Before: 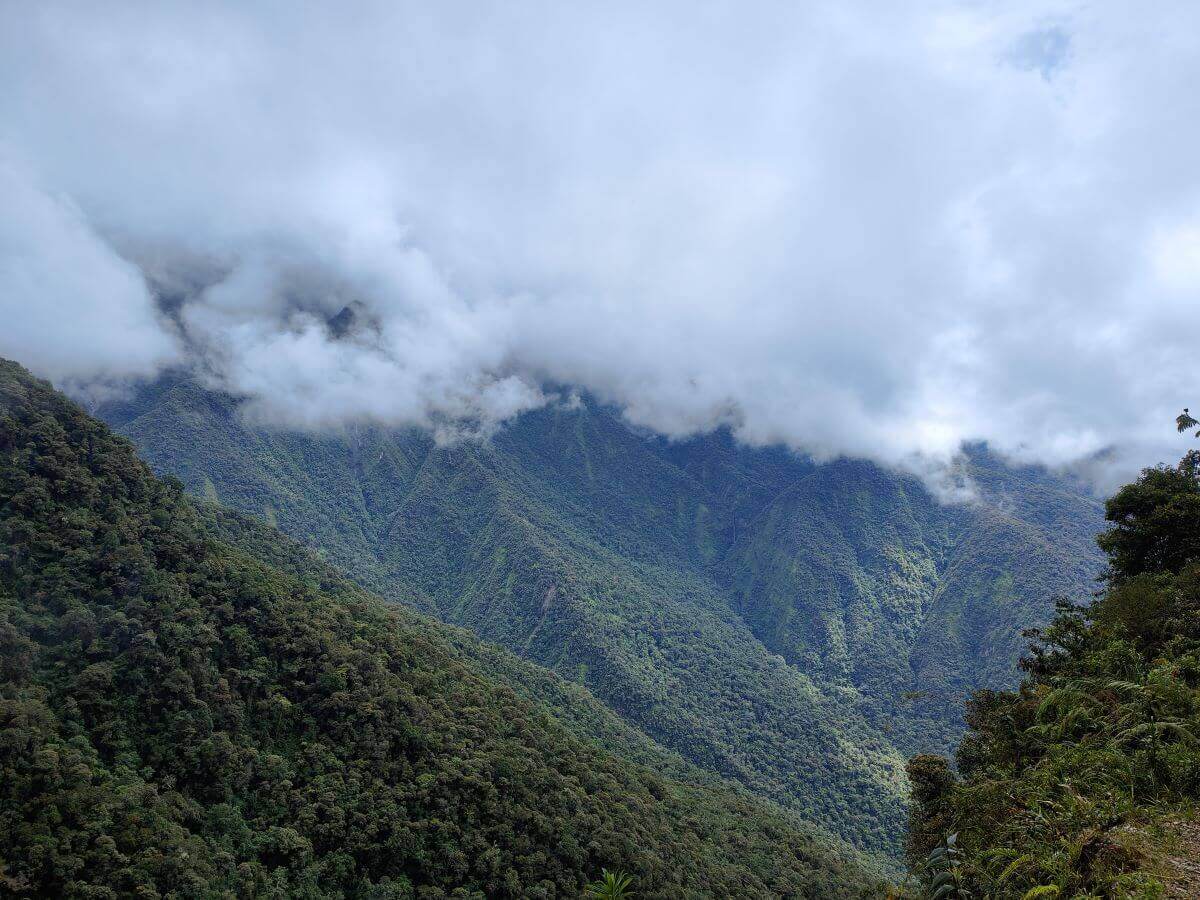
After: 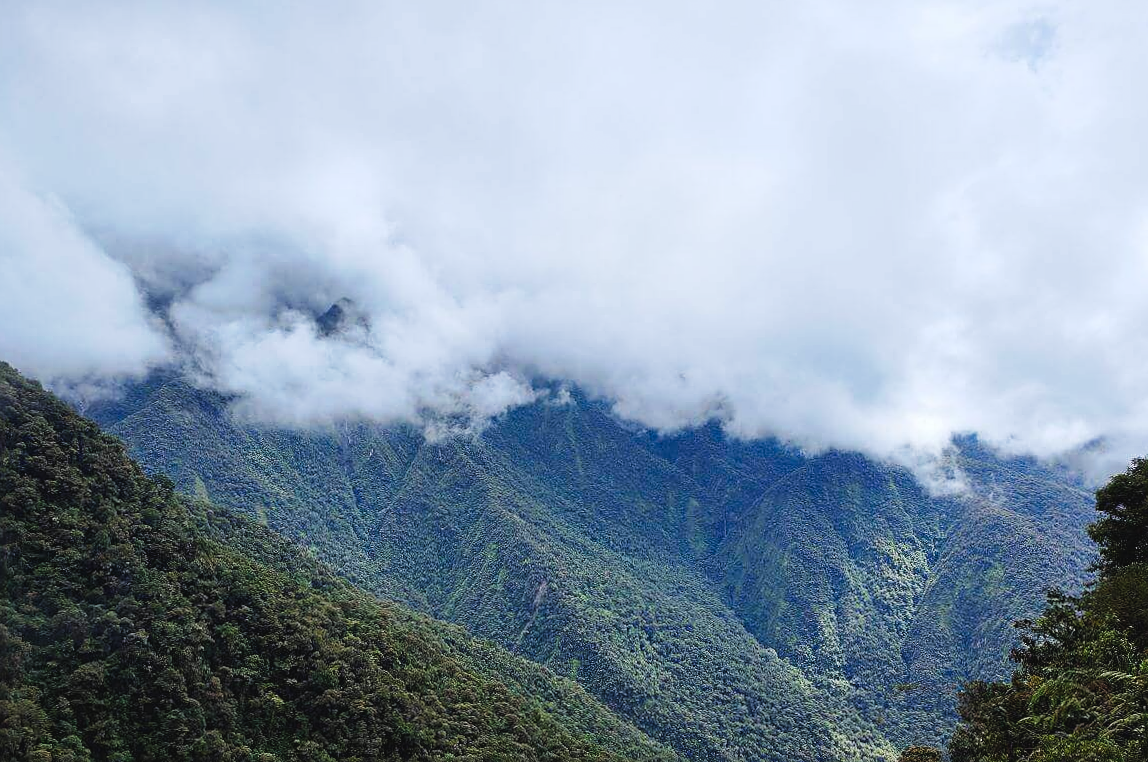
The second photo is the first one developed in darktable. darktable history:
sharpen: on, module defaults
tone curve: curves: ch0 [(0, 0.032) (0.181, 0.156) (0.751, 0.829) (1, 1)], preserve colors none
crop and rotate: angle 0.529°, left 0.304%, right 2.827%, bottom 14.238%
